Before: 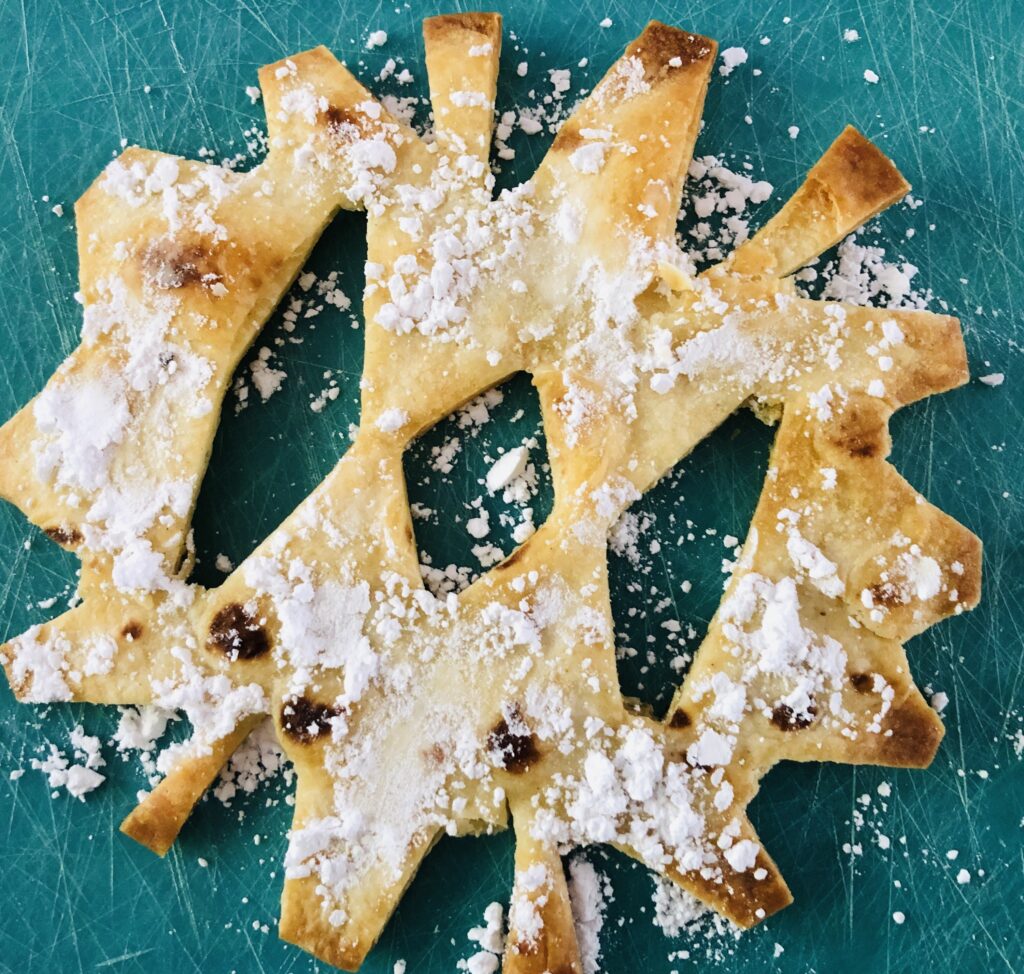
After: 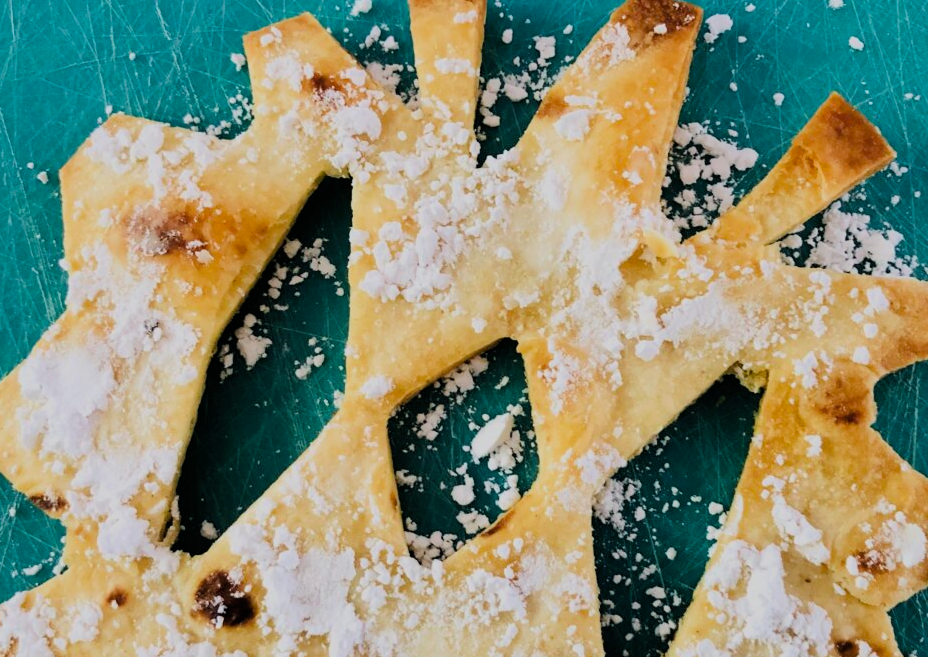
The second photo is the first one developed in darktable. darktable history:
crop: left 1.509%, top 3.452%, right 7.696%, bottom 28.452%
filmic rgb: black relative exposure -7.82 EV, white relative exposure 4.29 EV, hardness 3.86, color science v6 (2022)
